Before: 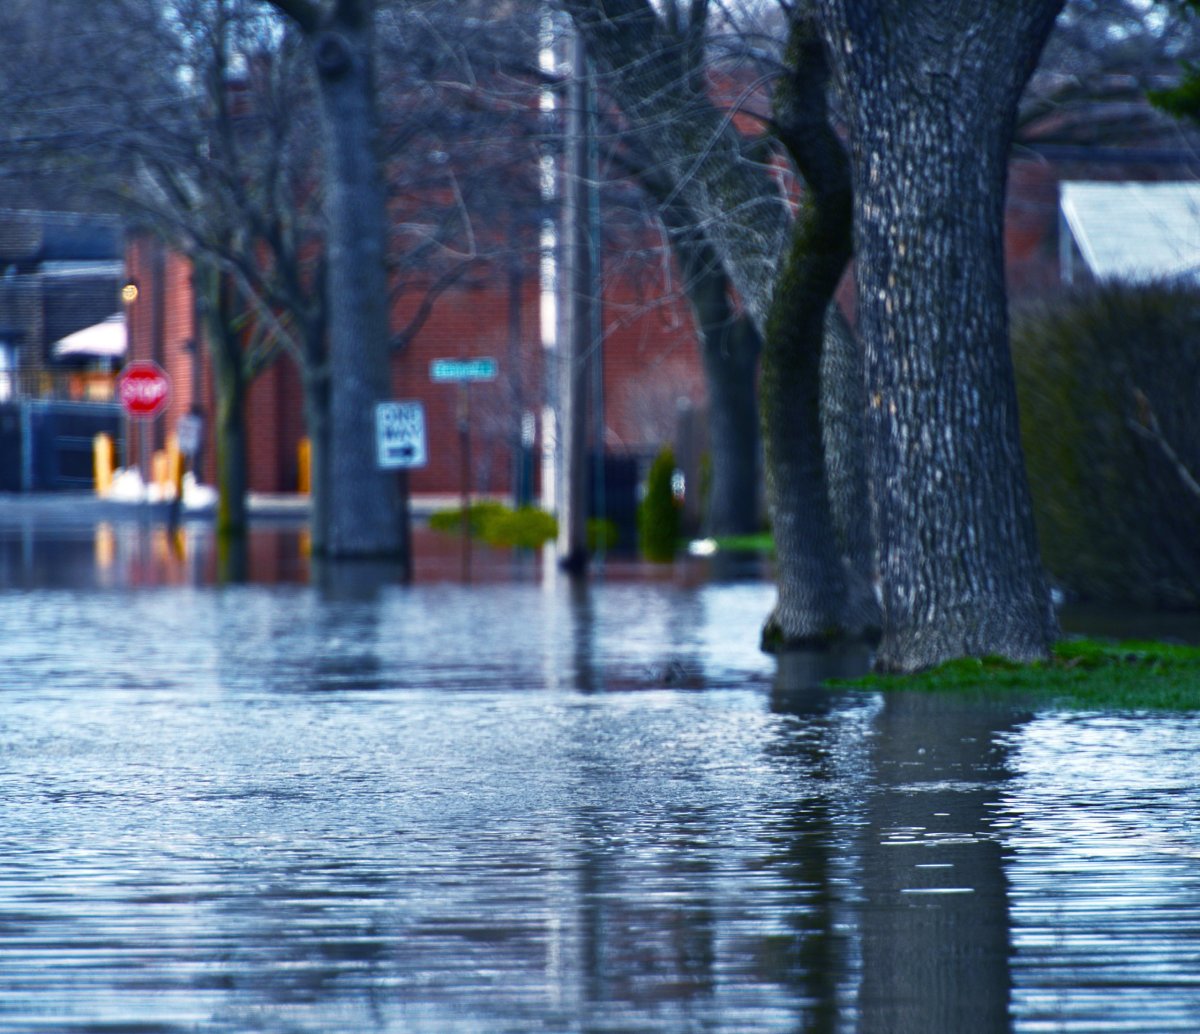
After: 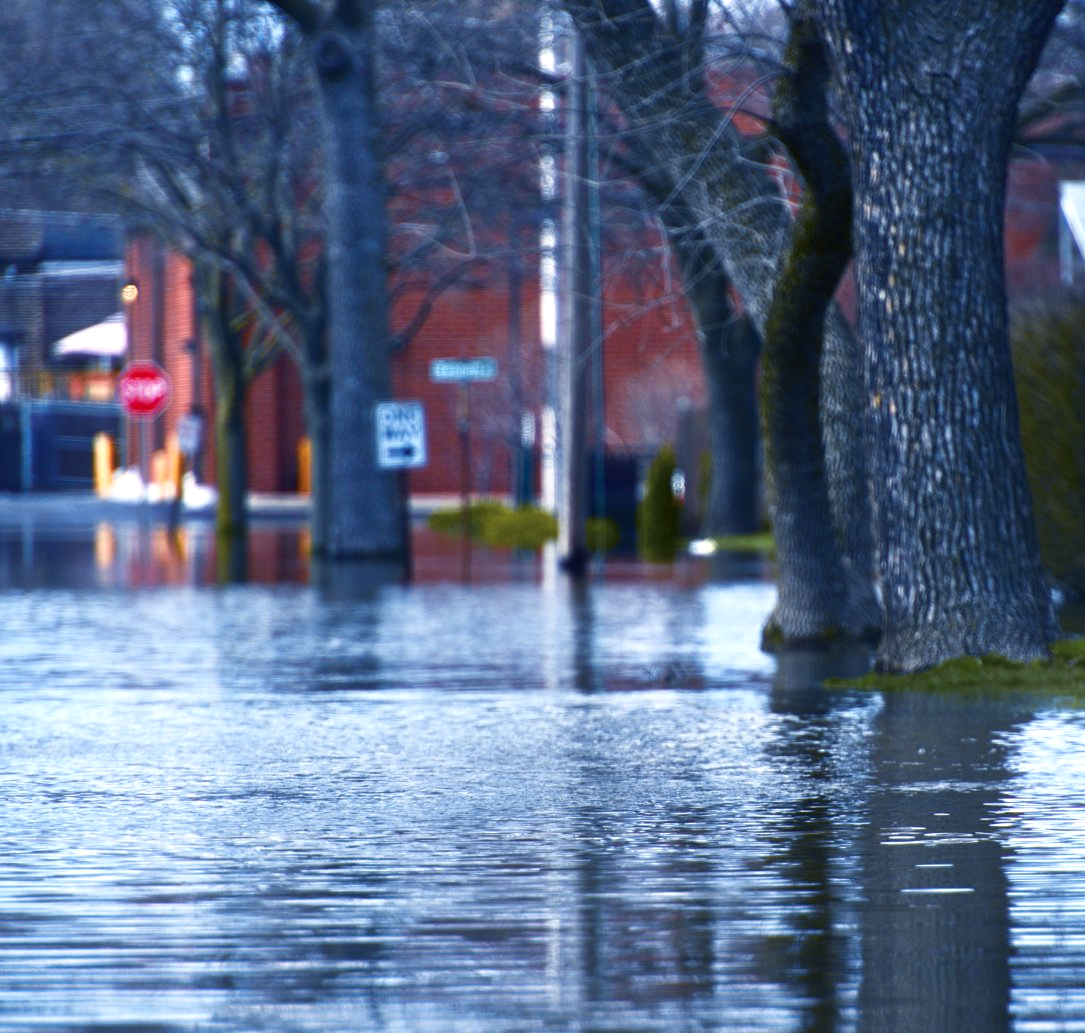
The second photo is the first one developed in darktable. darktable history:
crop: right 9.509%, bottom 0.031%
exposure: exposure 0.236 EV, compensate highlight preservation false
bloom: size 9%, threshold 100%, strength 7%
tone curve: curves: ch1 [(0, 0) (0.214, 0.291) (0.372, 0.44) (0.463, 0.476) (0.498, 0.502) (0.521, 0.531) (1, 1)]; ch2 [(0, 0) (0.456, 0.447) (0.5, 0.5) (0.547, 0.557) (0.592, 0.57) (0.631, 0.602) (1, 1)], color space Lab, independent channels, preserve colors none
